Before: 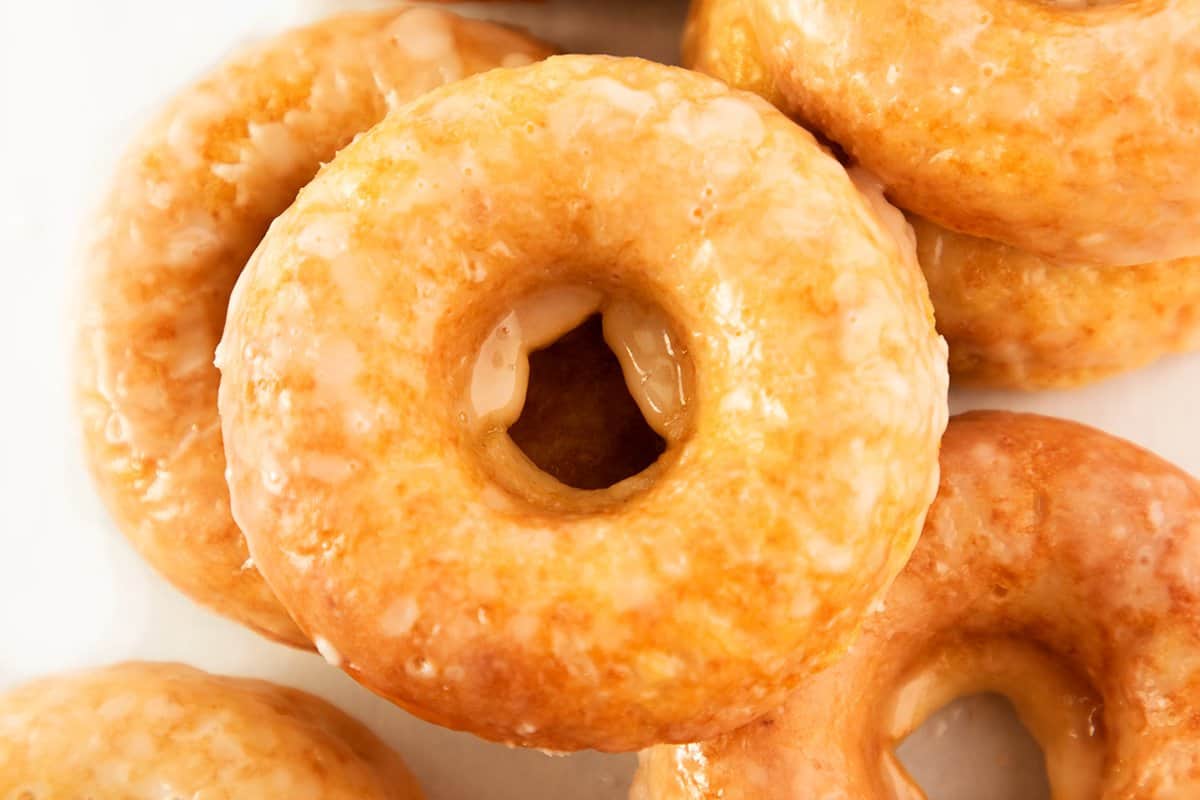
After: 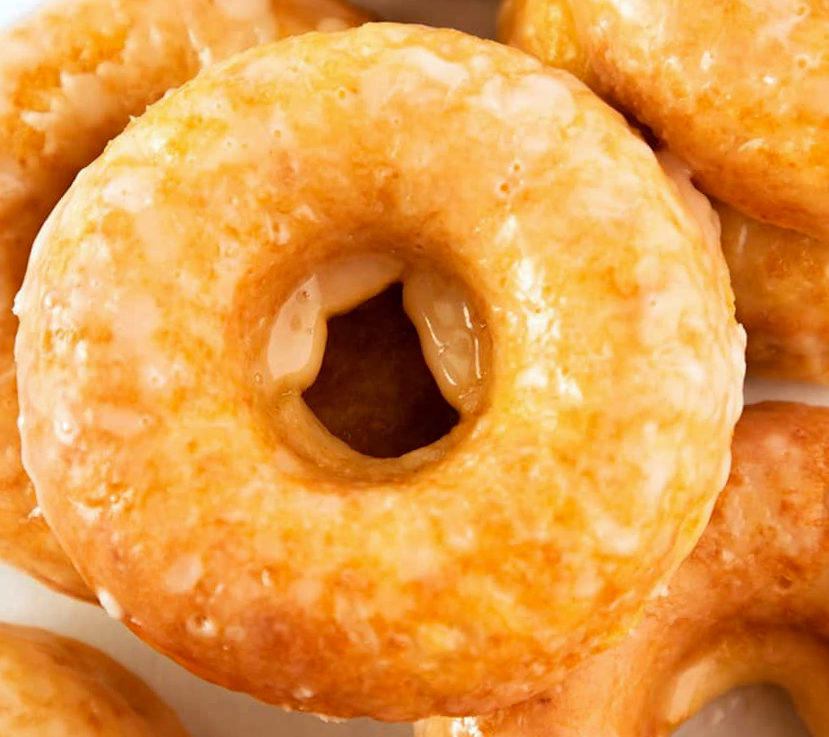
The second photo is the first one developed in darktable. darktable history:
crop and rotate: angle -3.27°, left 14.277%, top 0.028%, right 10.766%, bottom 0.028%
haze removal: compatibility mode true, adaptive false
white balance: red 0.988, blue 1.017
